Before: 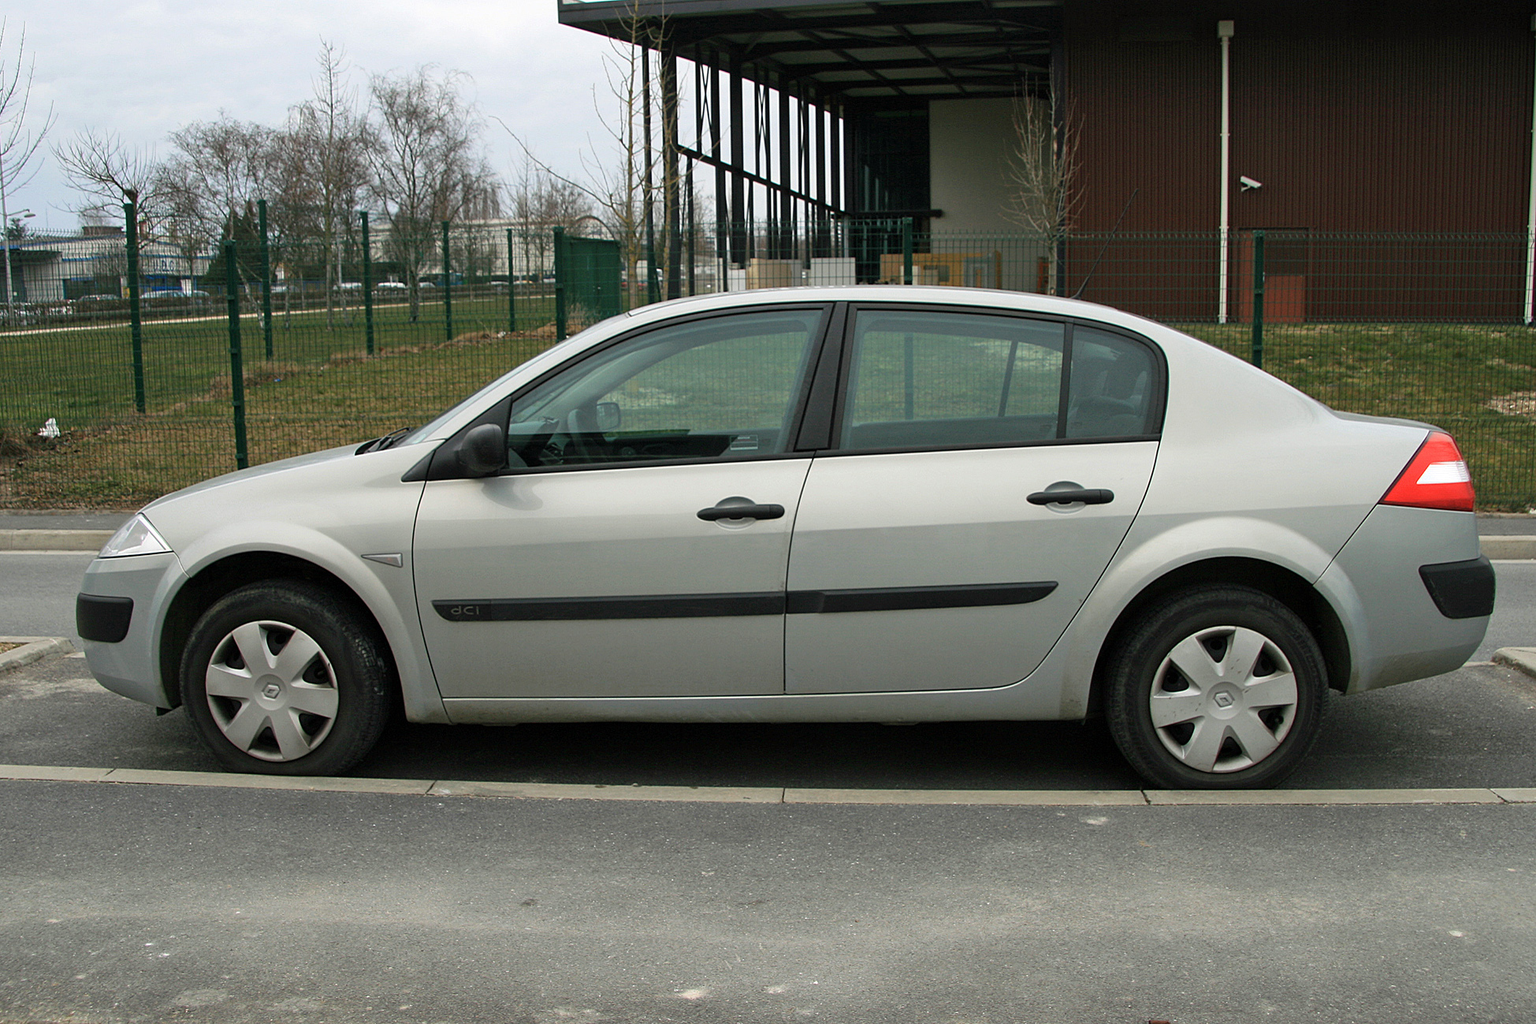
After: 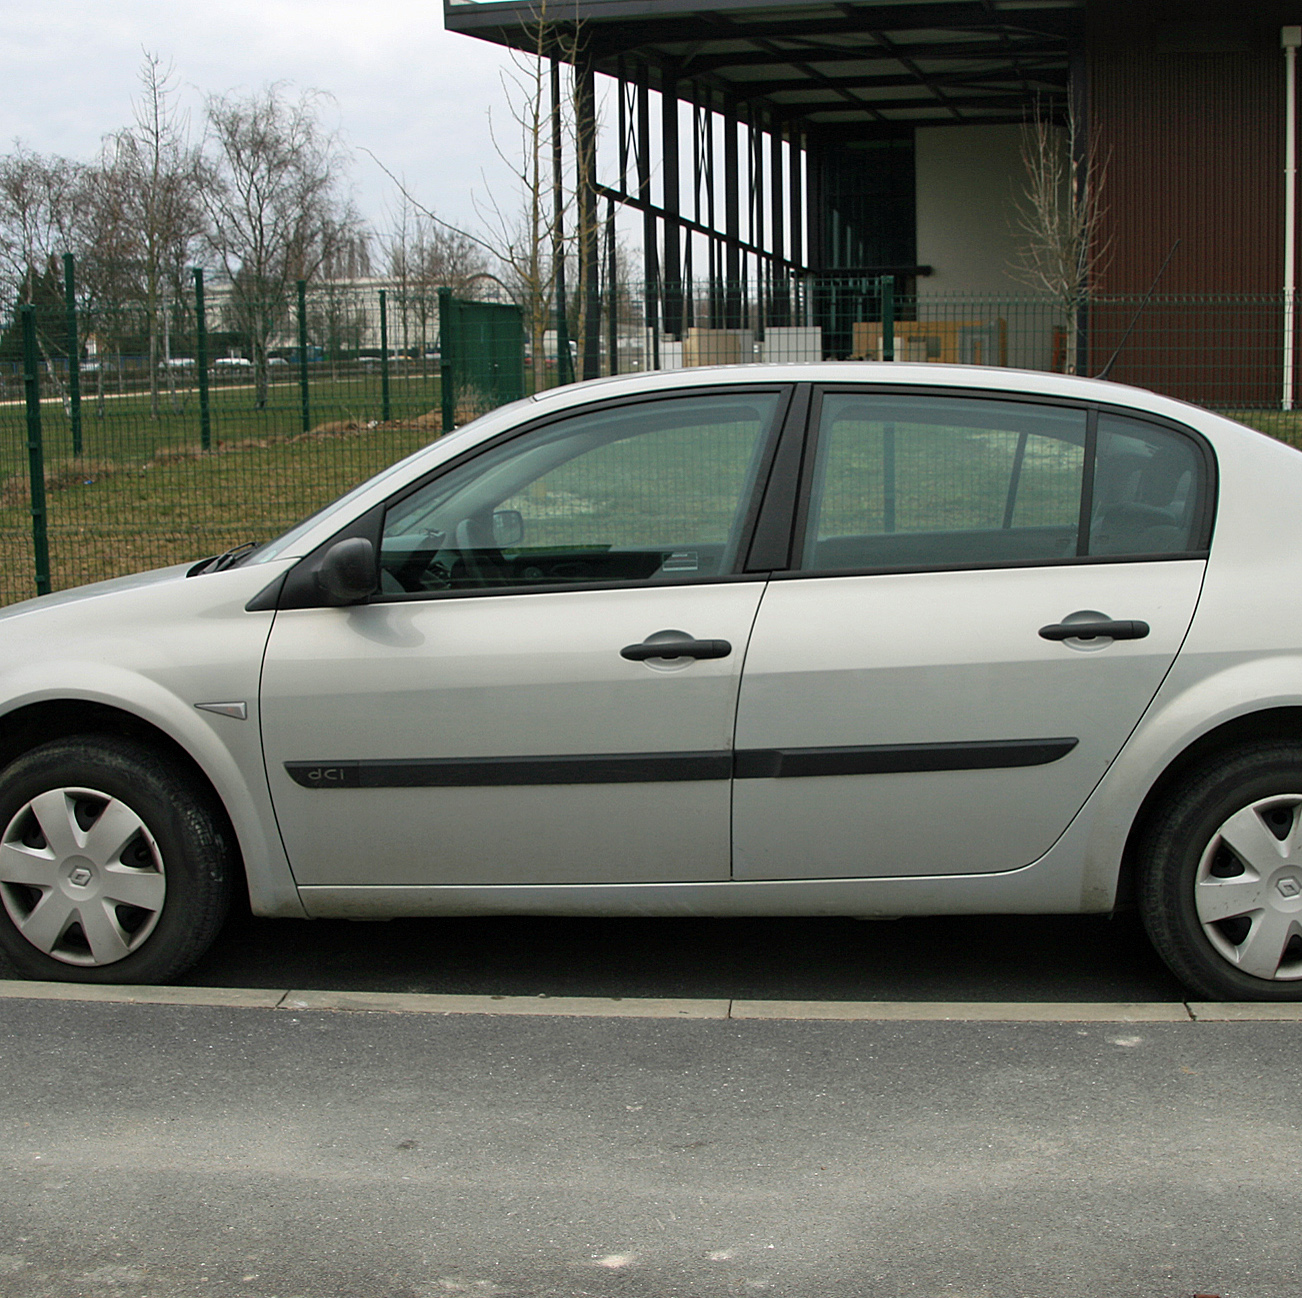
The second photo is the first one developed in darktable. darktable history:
crop and rotate: left 13.594%, right 19.557%
